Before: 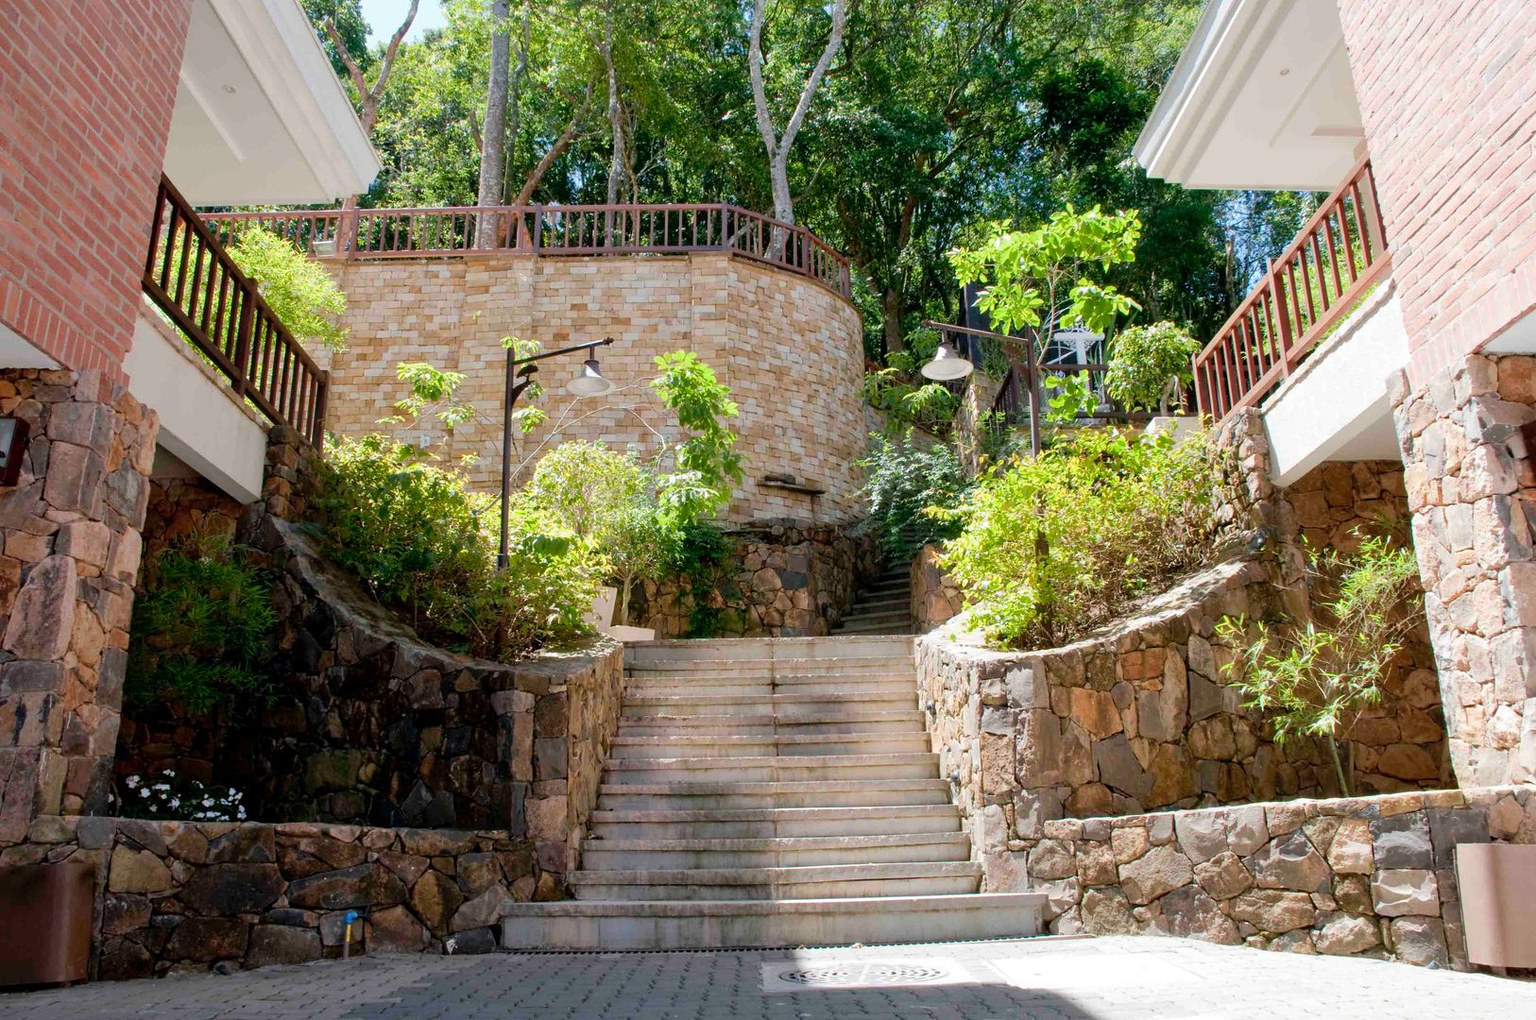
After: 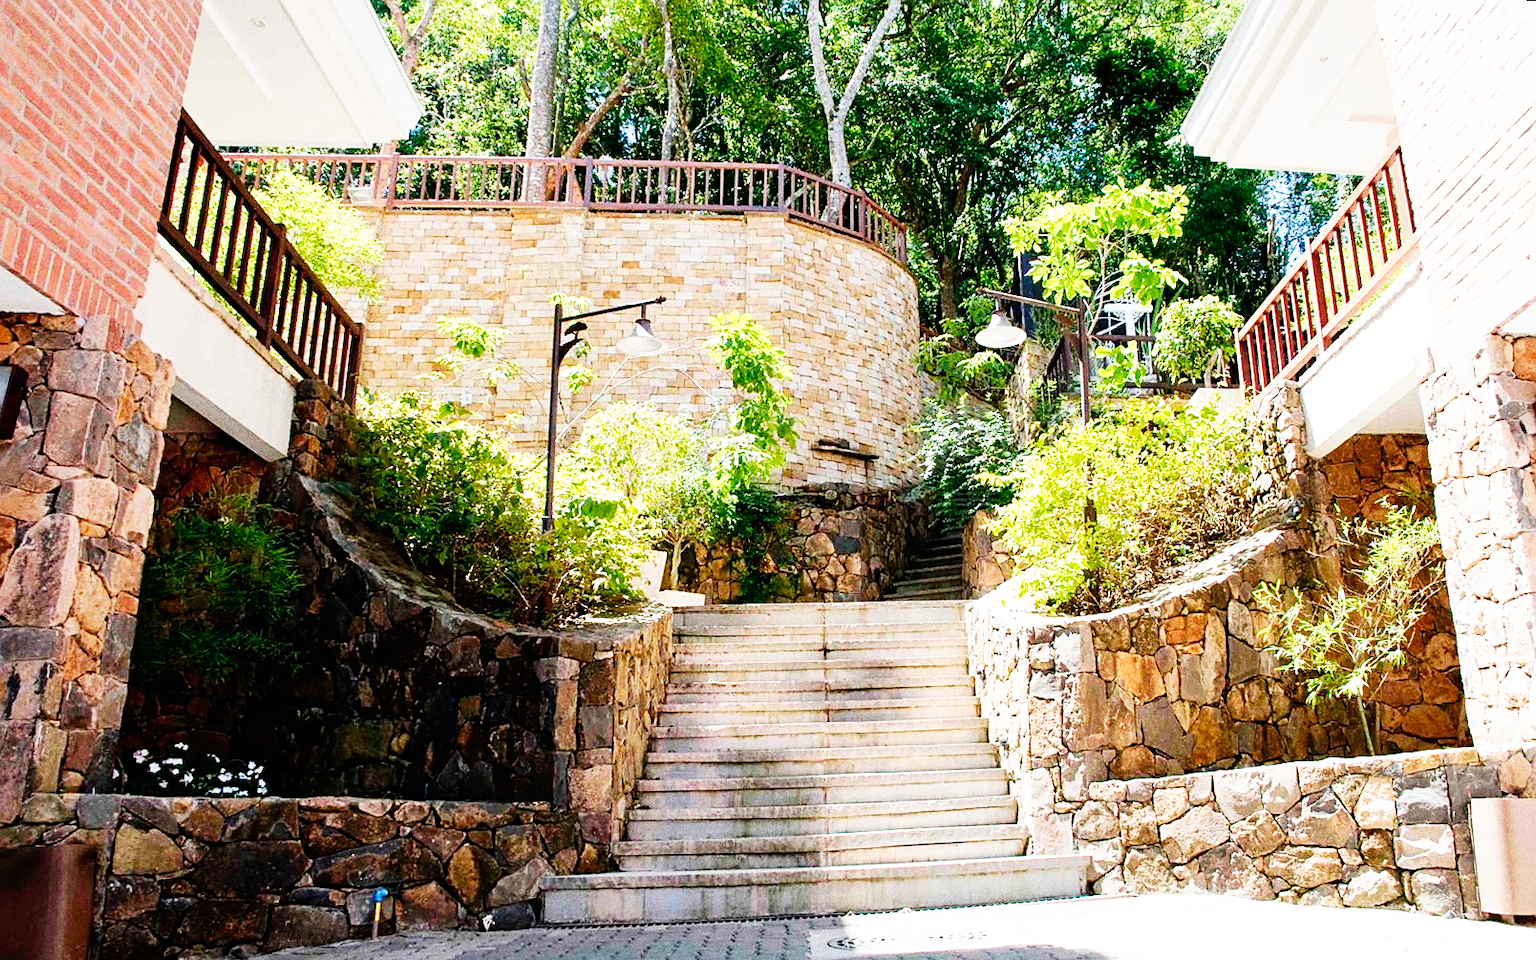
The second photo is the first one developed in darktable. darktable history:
base curve: curves: ch0 [(0, 0) (0.007, 0.004) (0.027, 0.03) (0.046, 0.07) (0.207, 0.54) (0.442, 0.872) (0.673, 0.972) (1, 1)], preserve colors none
rotate and perspective: rotation 0.679°, lens shift (horizontal) 0.136, crop left 0.009, crop right 0.991, crop top 0.078, crop bottom 0.95
sharpen: on, module defaults
grain: coarseness 11.82 ISO, strength 36.67%, mid-tones bias 74.17%
